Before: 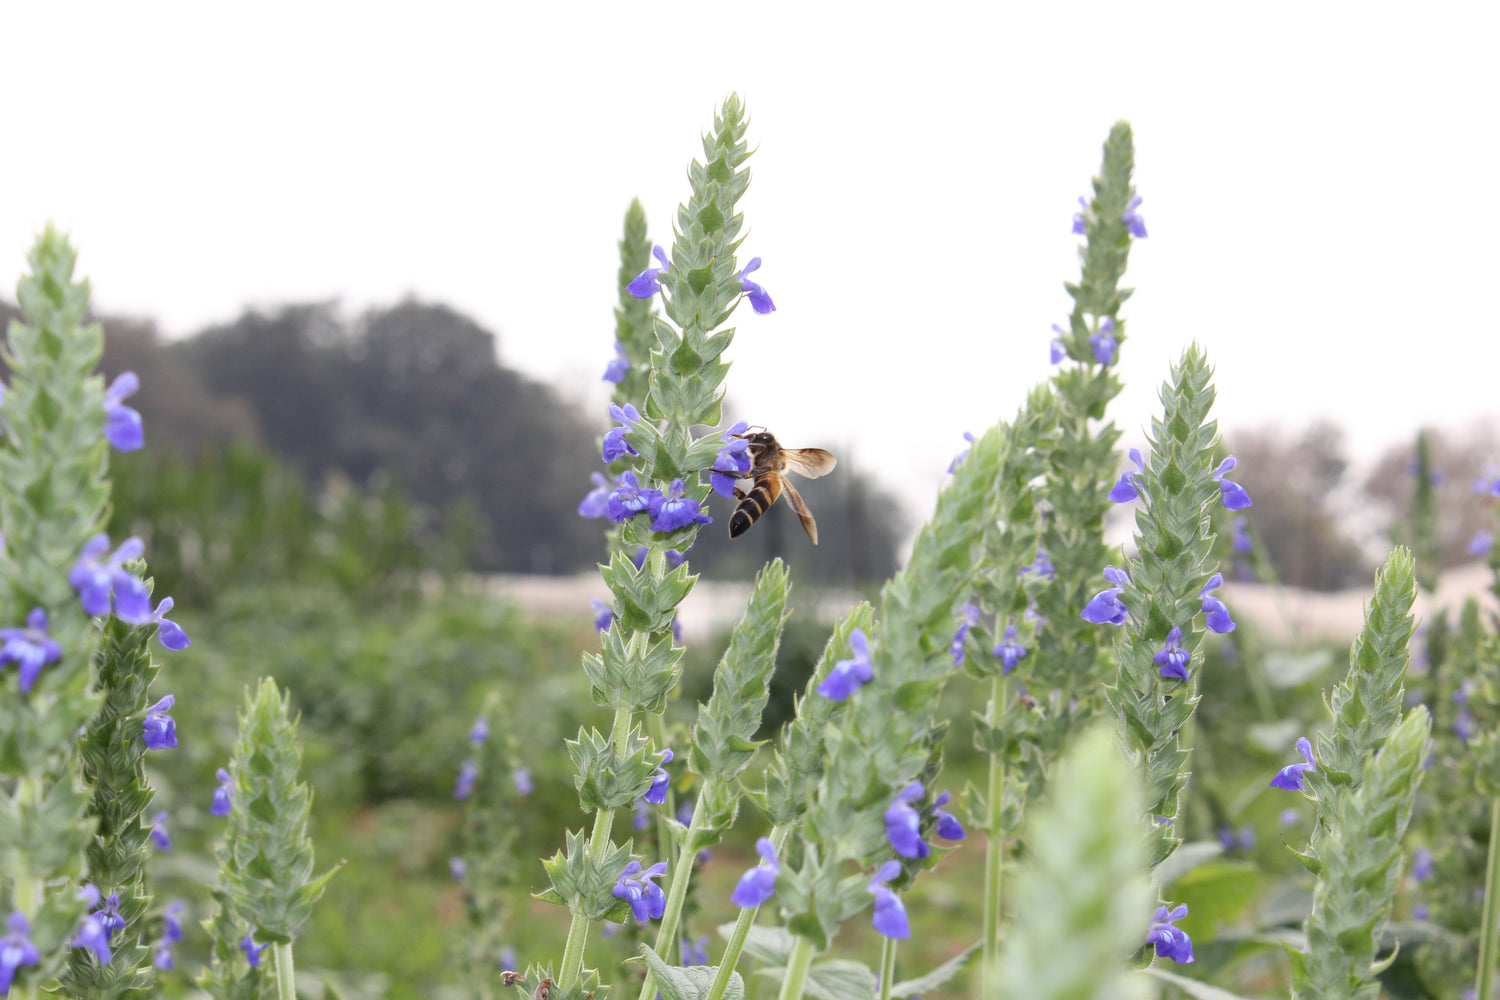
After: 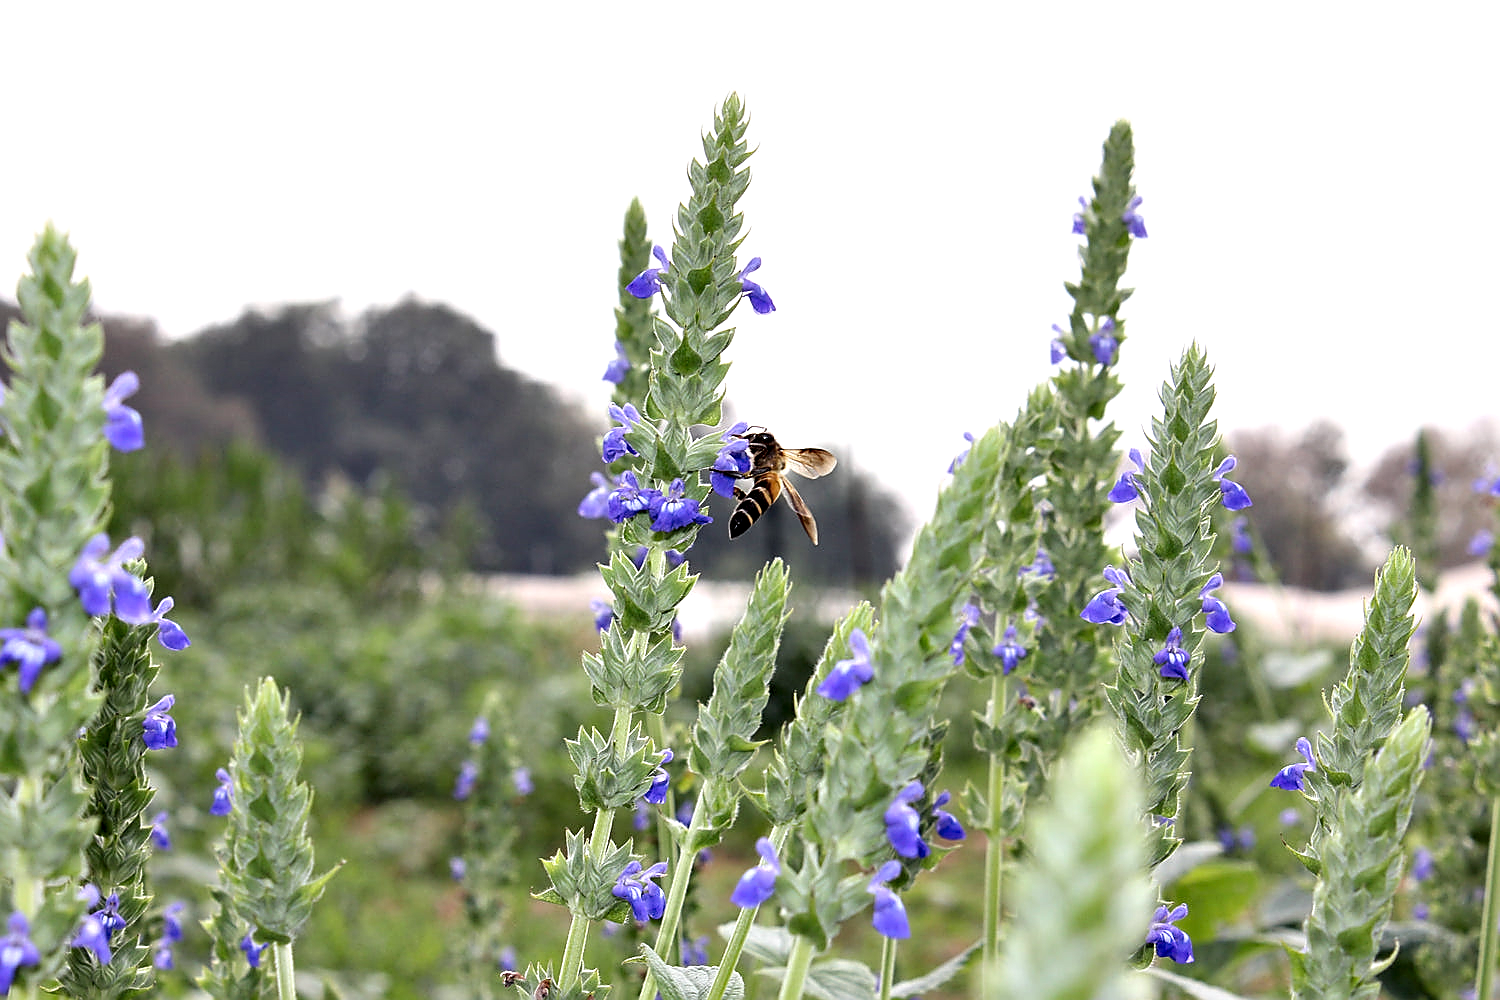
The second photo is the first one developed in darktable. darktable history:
contrast equalizer: octaves 7, y [[0.6 ×6], [0.55 ×6], [0 ×6], [0 ×6], [0 ×6]]
sharpen: radius 1.414, amount 1.25, threshold 0.714
